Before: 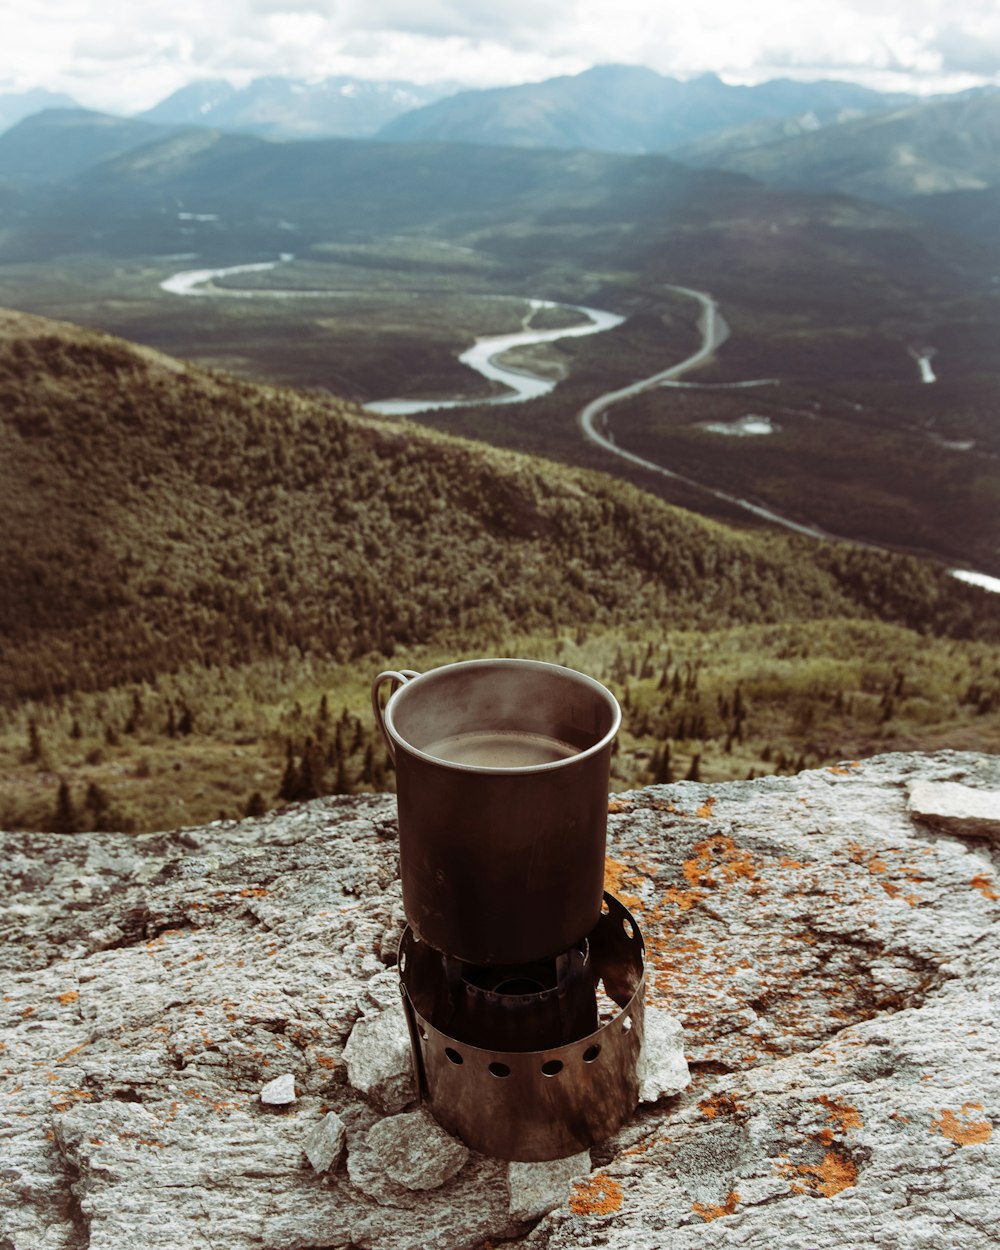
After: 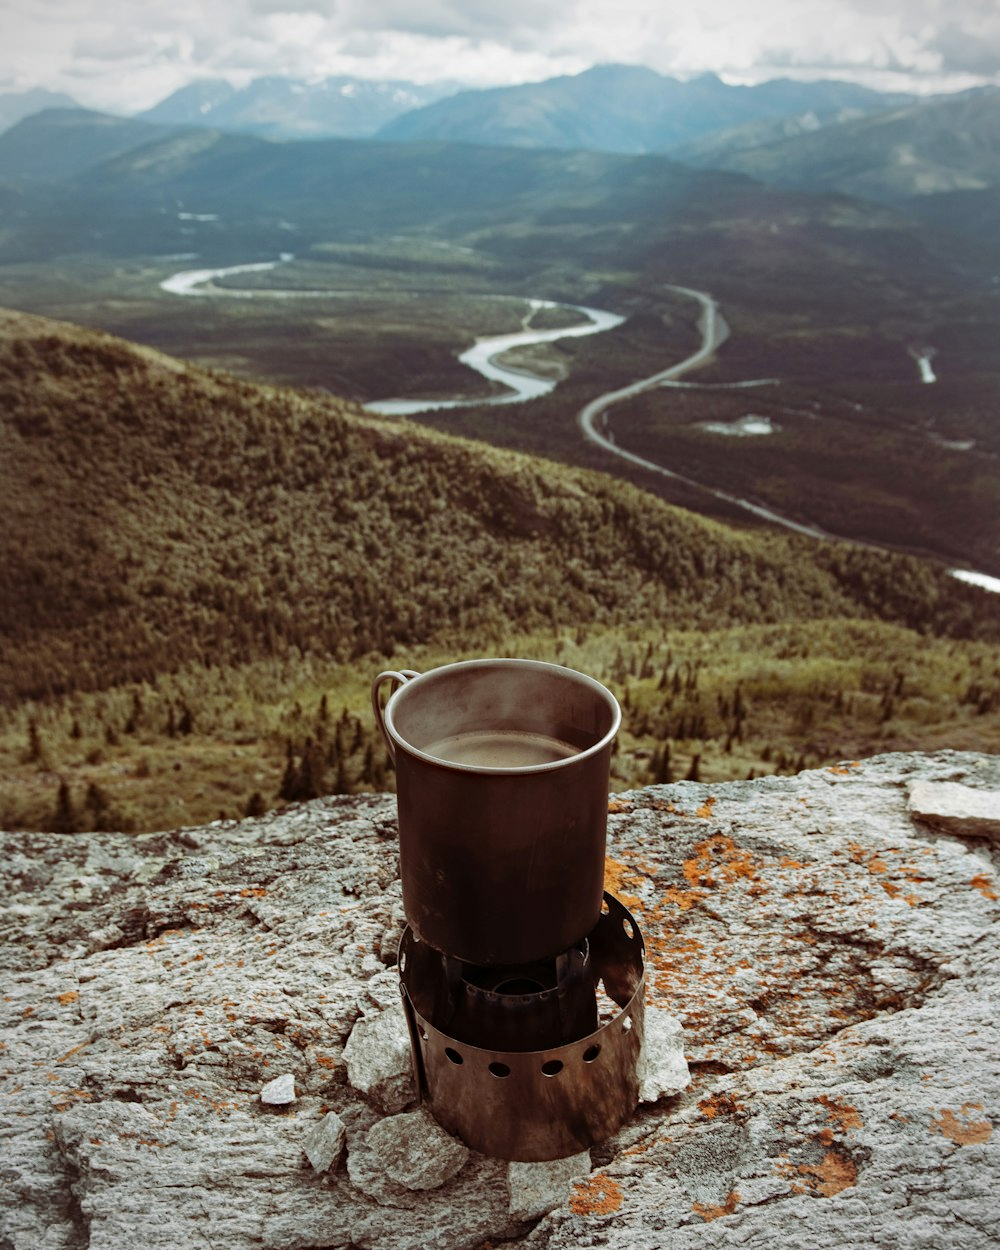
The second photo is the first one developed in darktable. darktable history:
vignetting: fall-off radius 60.92%
contrast equalizer: y [[0.5 ×6], [0.5 ×6], [0.5, 0.5, 0.501, 0.545, 0.707, 0.863], [0 ×6], [0 ×6]]
haze removal: compatibility mode true, adaptive false
shadows and highlights: shadows 25, highlights -25
